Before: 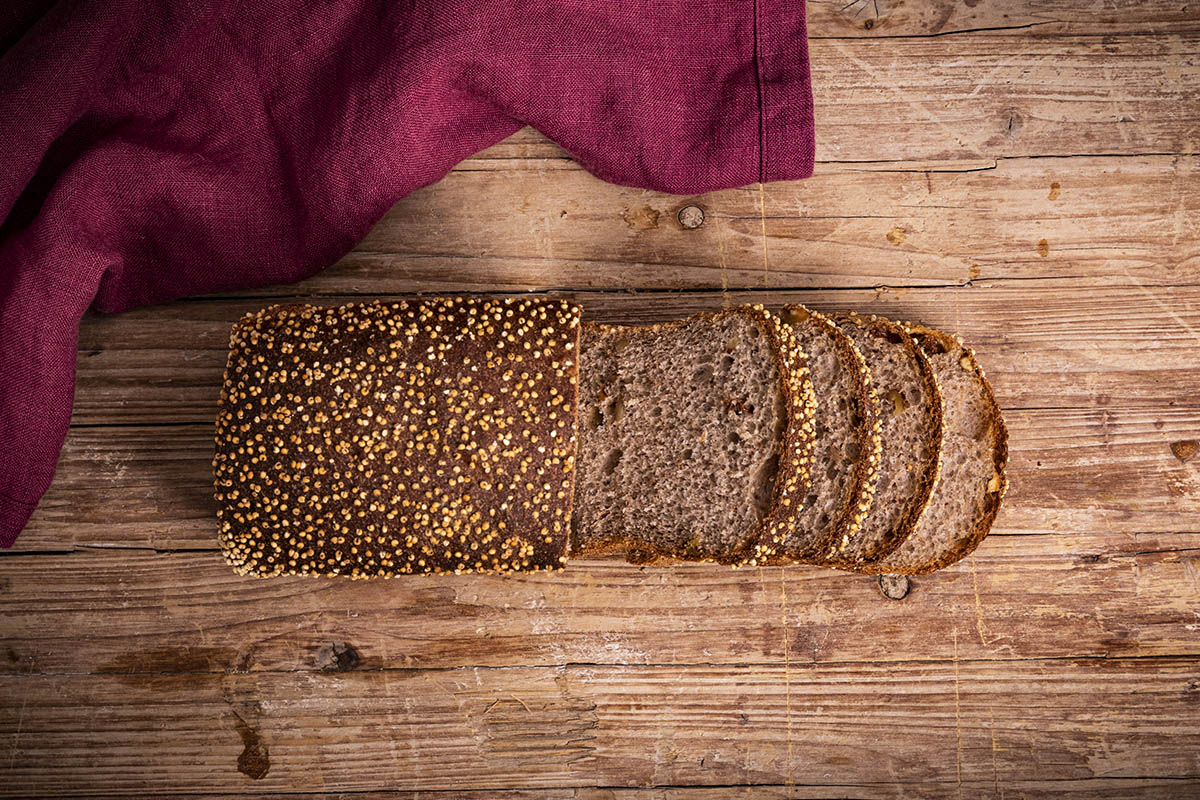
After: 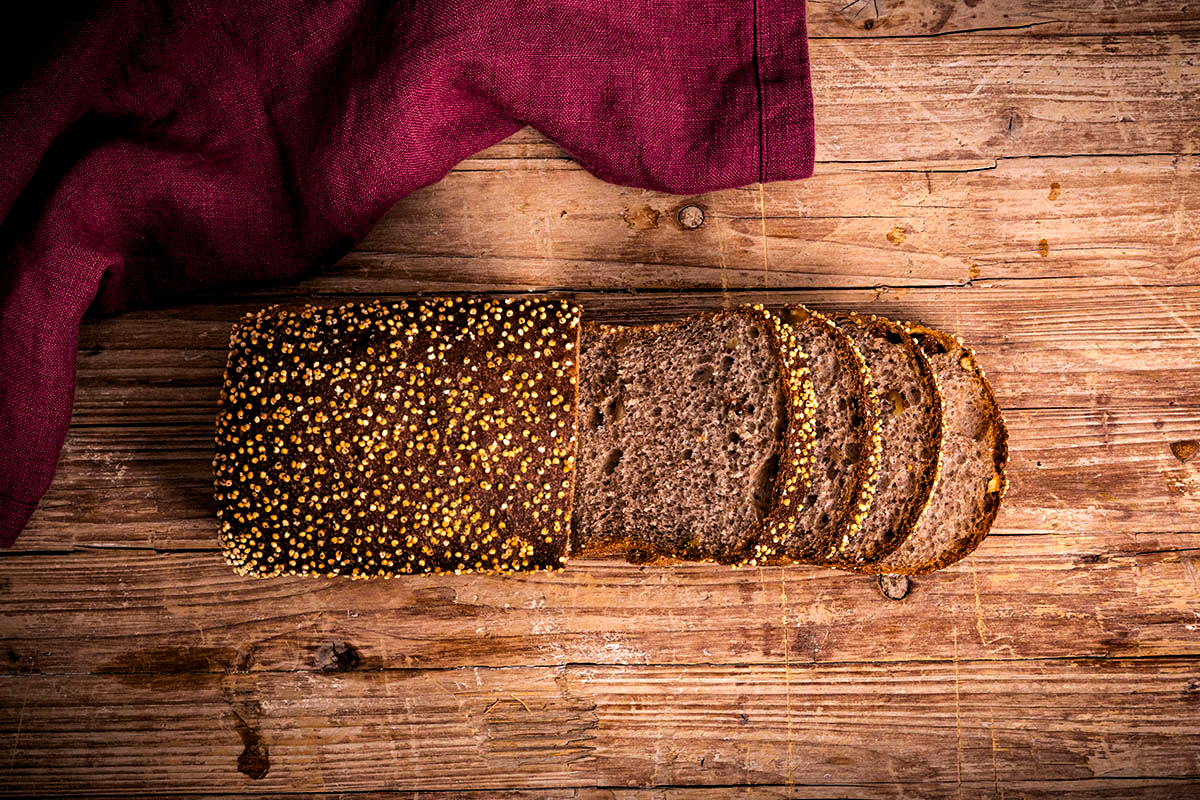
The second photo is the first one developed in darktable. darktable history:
shadows and highlights: shadows -20, white point adjustment -2, highlights -35
levels: levels [0.016, 0.484, 0.953]
color balance rgb: shadows lift › luminance -10%, power › luminance -9%, linear chroma grading › global chroma 10%, global vibrance 10%, contrast 15%, saturation formula JzAzBz (2021)
